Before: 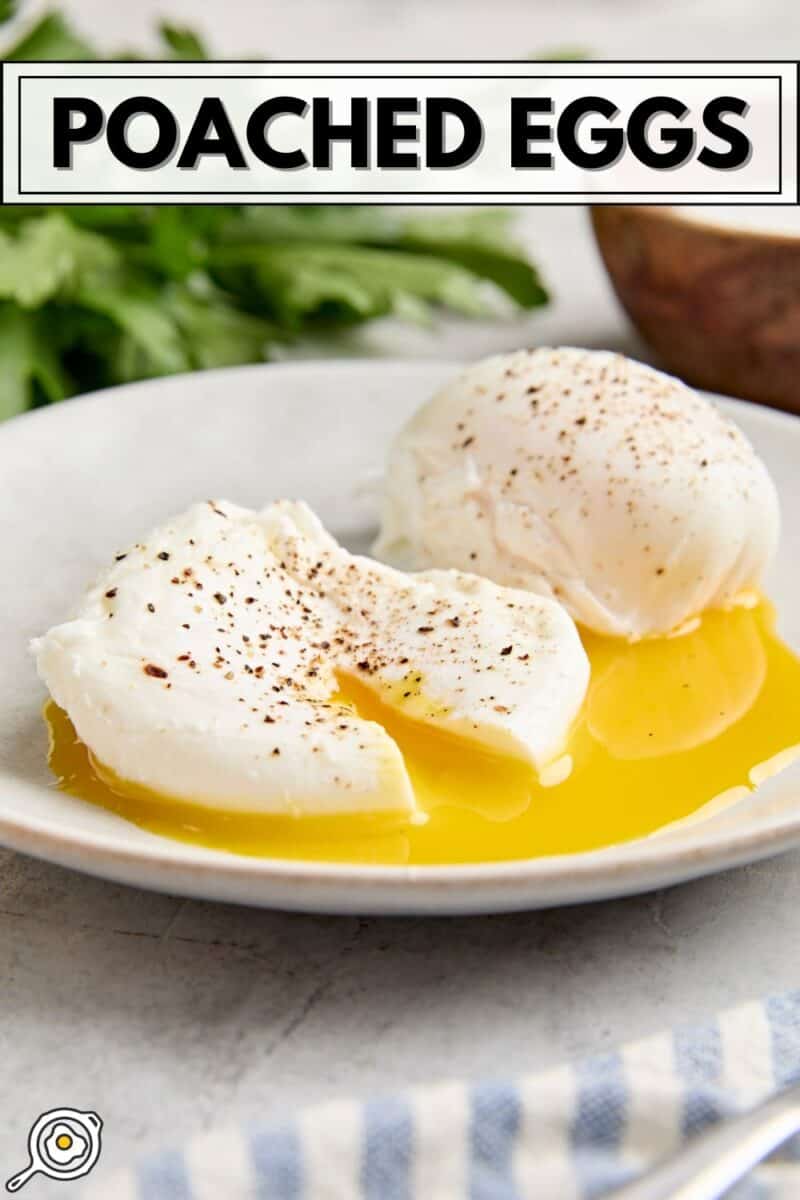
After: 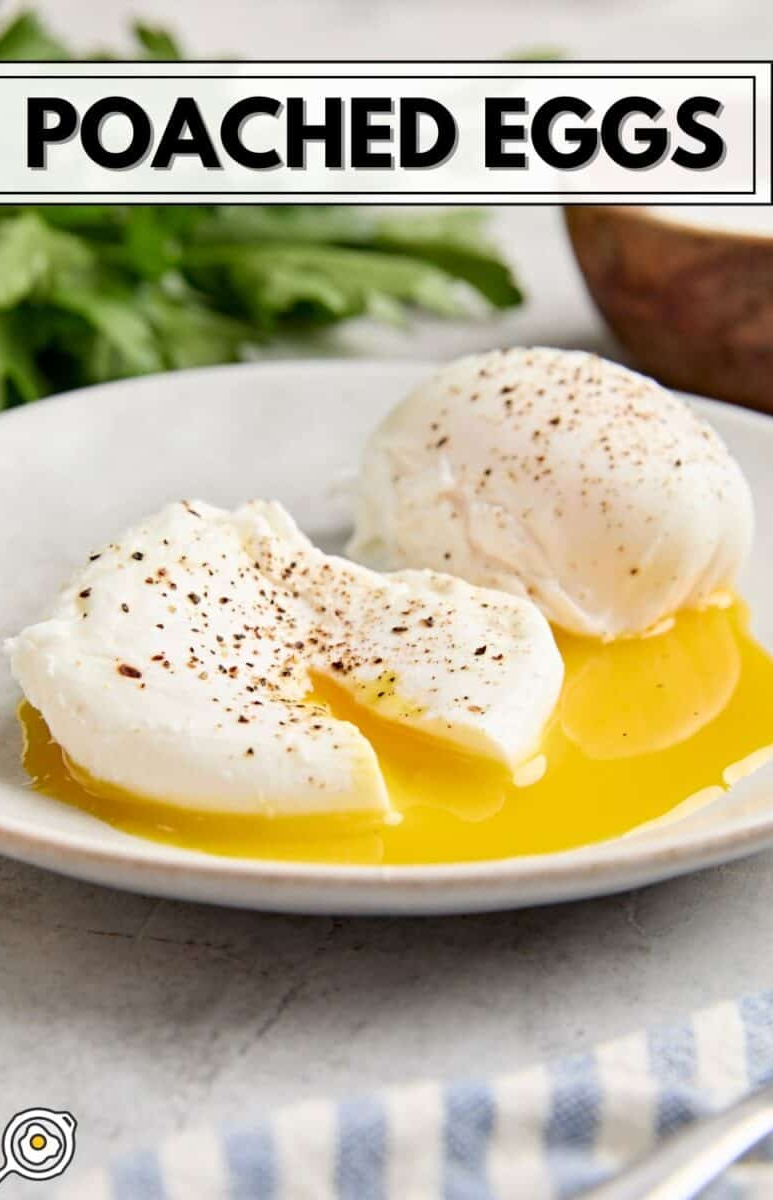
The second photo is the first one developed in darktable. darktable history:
crop and rotate: left 3.331%
